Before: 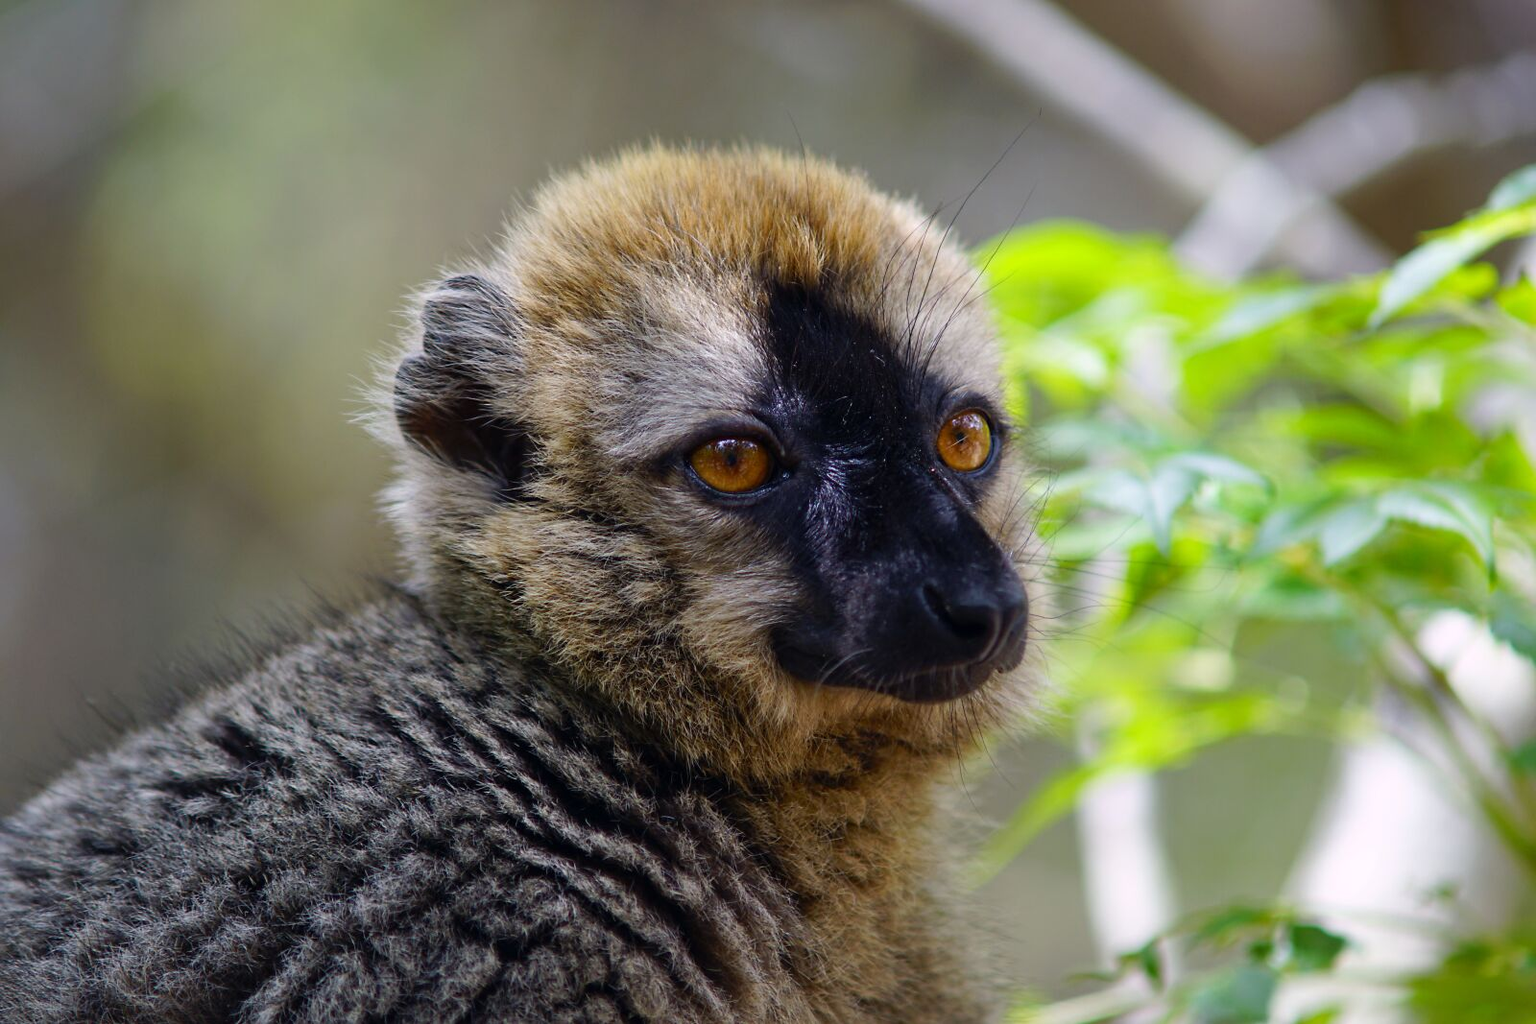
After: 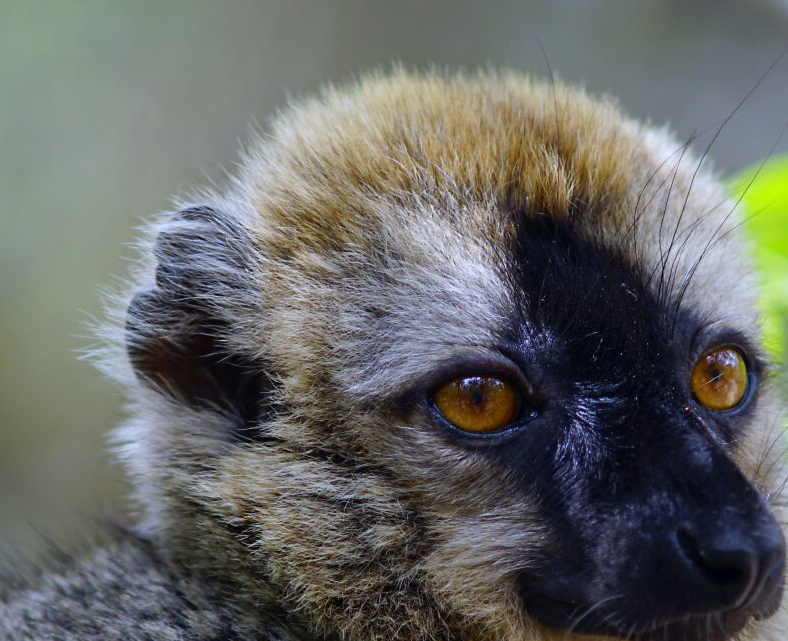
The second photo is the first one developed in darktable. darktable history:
crop: left 17.835%, top 7.675%, right 32.881%, bottom 32.213%
white balance: red 0.931, blue 1.11
